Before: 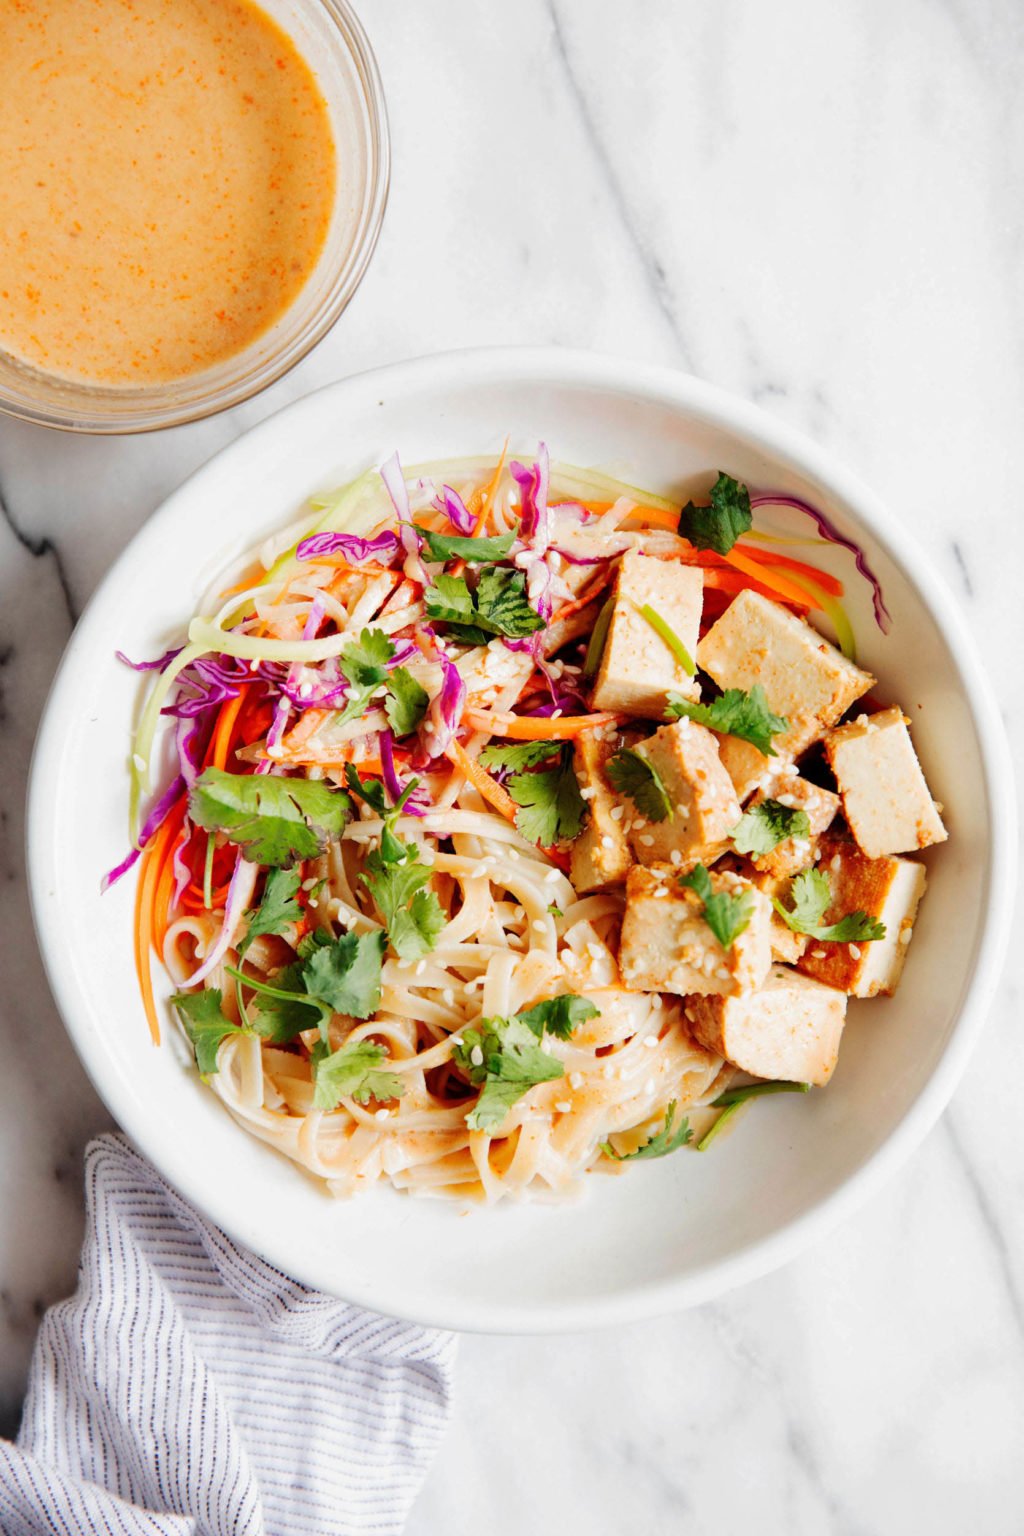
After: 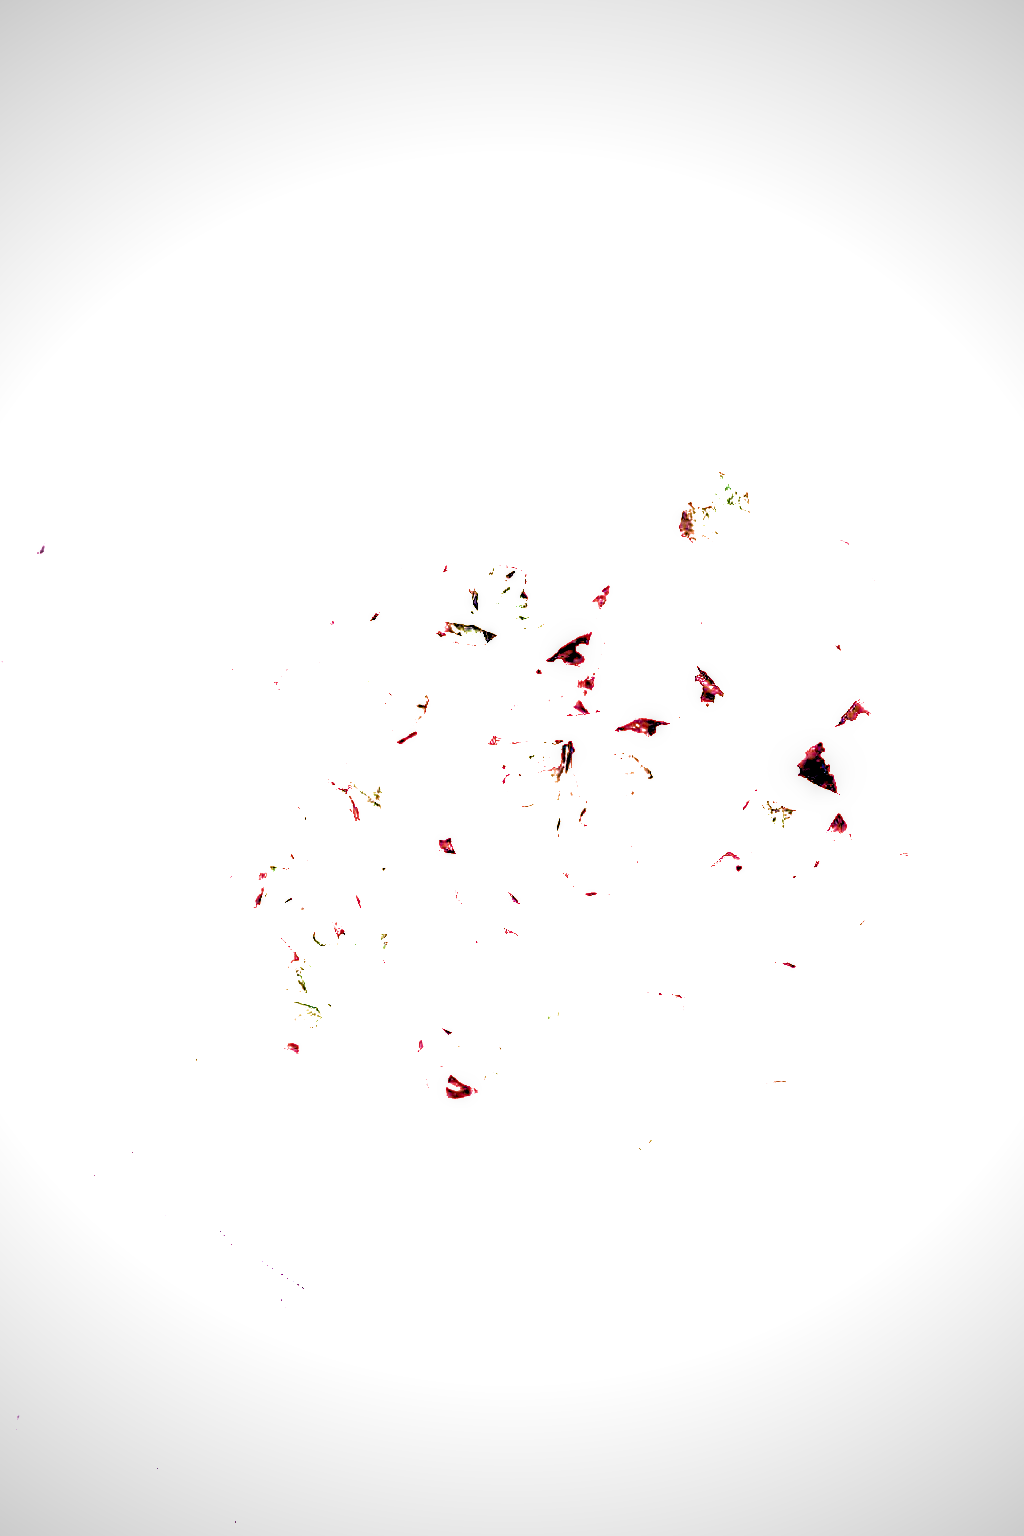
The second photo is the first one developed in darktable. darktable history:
white balance: red 2.229, blue 1.46
highlight reconstruction: on, module defaults
color calibration "scene-referred default": x 0.37, y 0.382, temperature 4313.32 K
lens correction: scale 1, crop 1, focal 35, aperture 4.5, distance 0.45, camera "Canon EOS RP", lens "Canon RF 35mm F1.8 MACRO IS STM"
exposure: black level correction 0, exposure 2.138 EV, compensate exposure bias true, compensate highlight preservation false
filmic rgb: black relative exposure -1 EV, white relative exposure 2.05 EV, hardness 1.52, contrast 2.25, enable highlight reconstruction true
haze removal: compatibility mode true, adaptive false
velvia: on, module defaults
local contrast: highlights 25%, shadows 75%, midtone range 0.75
rgb curve: curves: ch0 [(0, 0) (0.415, 0.237) (1, 1)]
sharpen: on, module defaults
vignetting: on, module defaults
